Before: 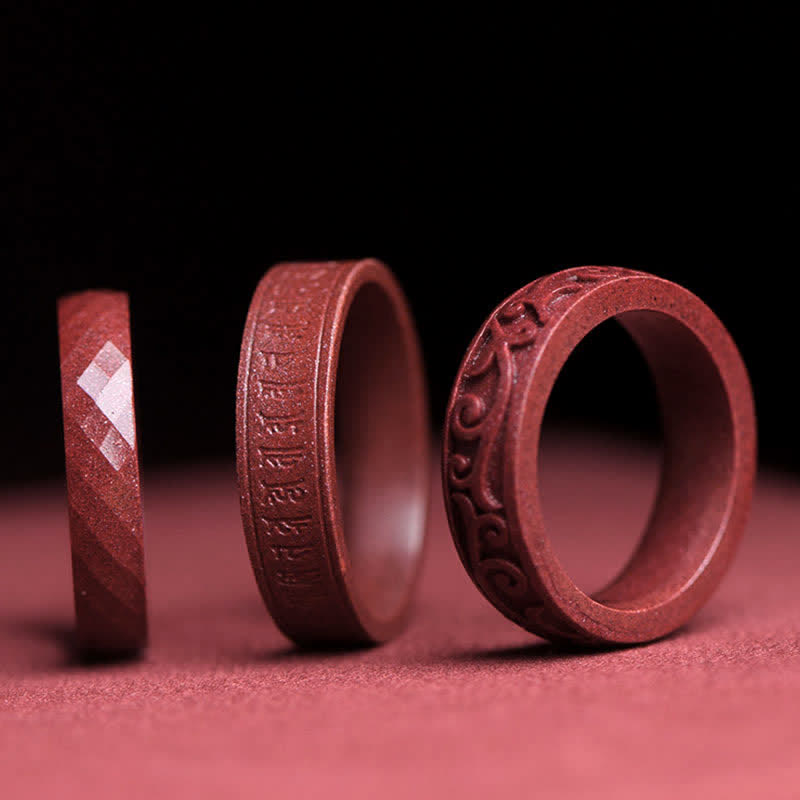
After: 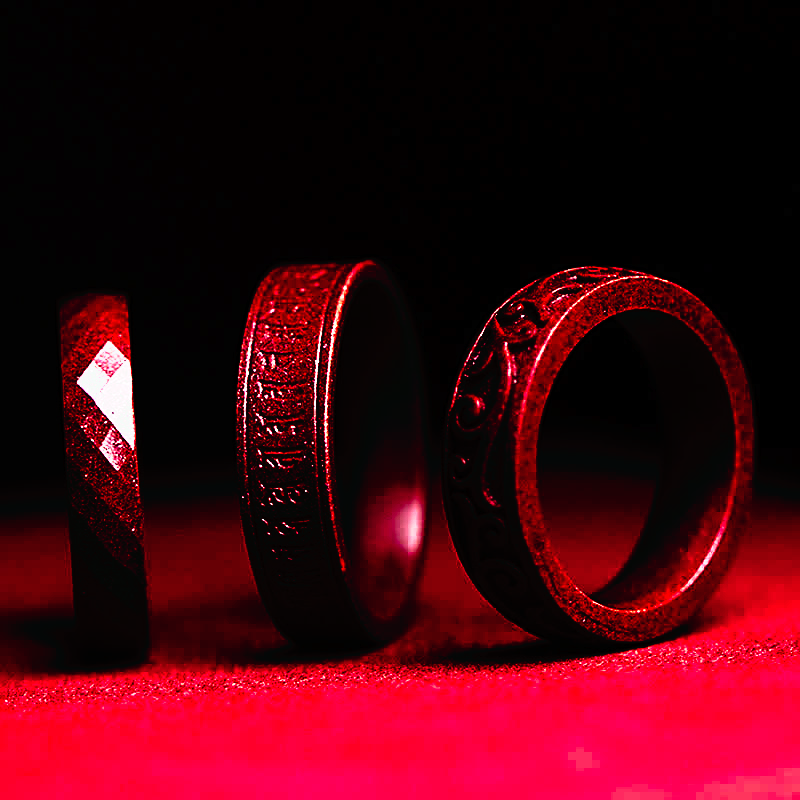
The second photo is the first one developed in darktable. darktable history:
sharpen: on, module defaults
tone curve: curves: ch0 [(0, 0) (0.003, 0.005) (0.011, 0.005) (0.025, 0.006) (0.044, 0.008) (0.069, 0.01) (0.1, 0.012) (0.136, 0.015) (0.177, 0.019) (0.224, 0.017) (0.277, 0.015) (0.335, 0.018) (0.399, 0.043) (0.468, 0.118) (0.543, 0.349) (0.623, 0.591) (0.709, 0.88) (0.801, 0.983) (0.898, 0.973) (1, 1)], preserve colors none
tone equalizer: on, module defaults
exposure: exposure 0.15 EV, compensate highlight preservation false
